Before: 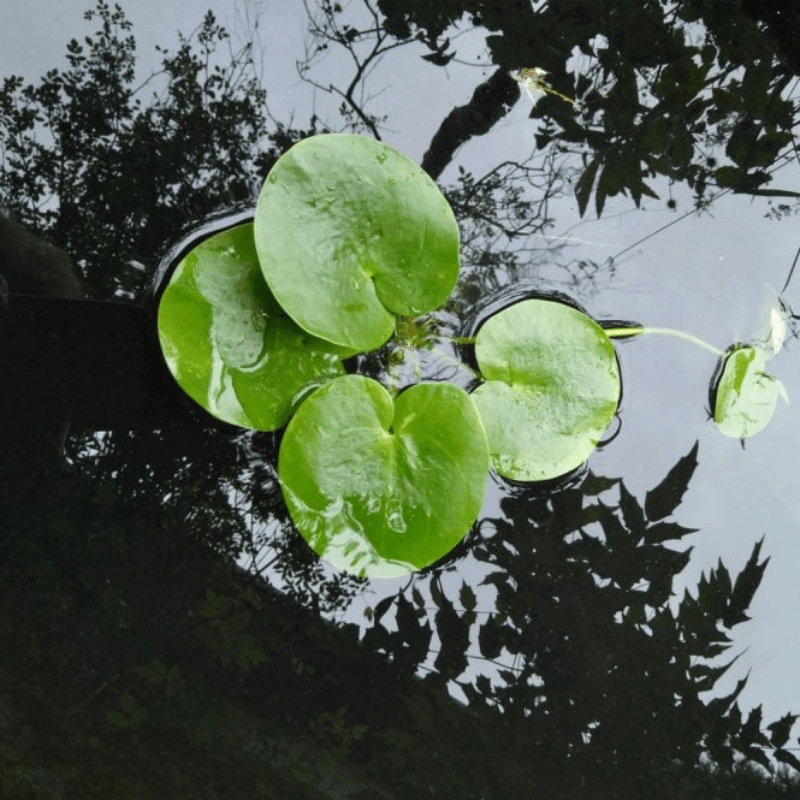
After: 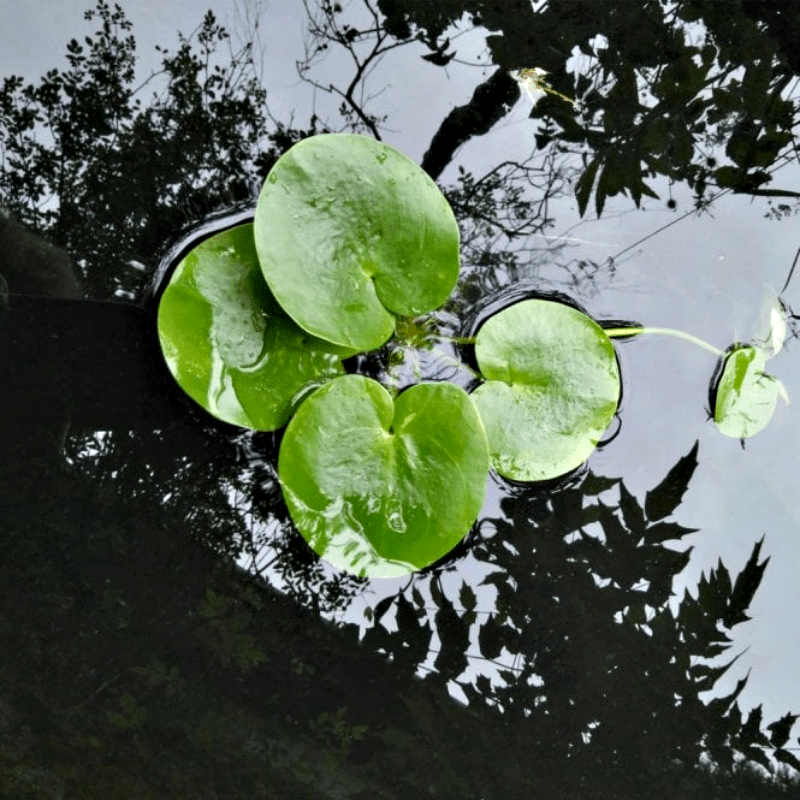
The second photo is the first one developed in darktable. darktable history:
contrast equalizer: octaves 7, y [[0.6 ×6], [0.55 ×6], [0 ×6], [0 ×6], [0 ×6]], mix 0.595
